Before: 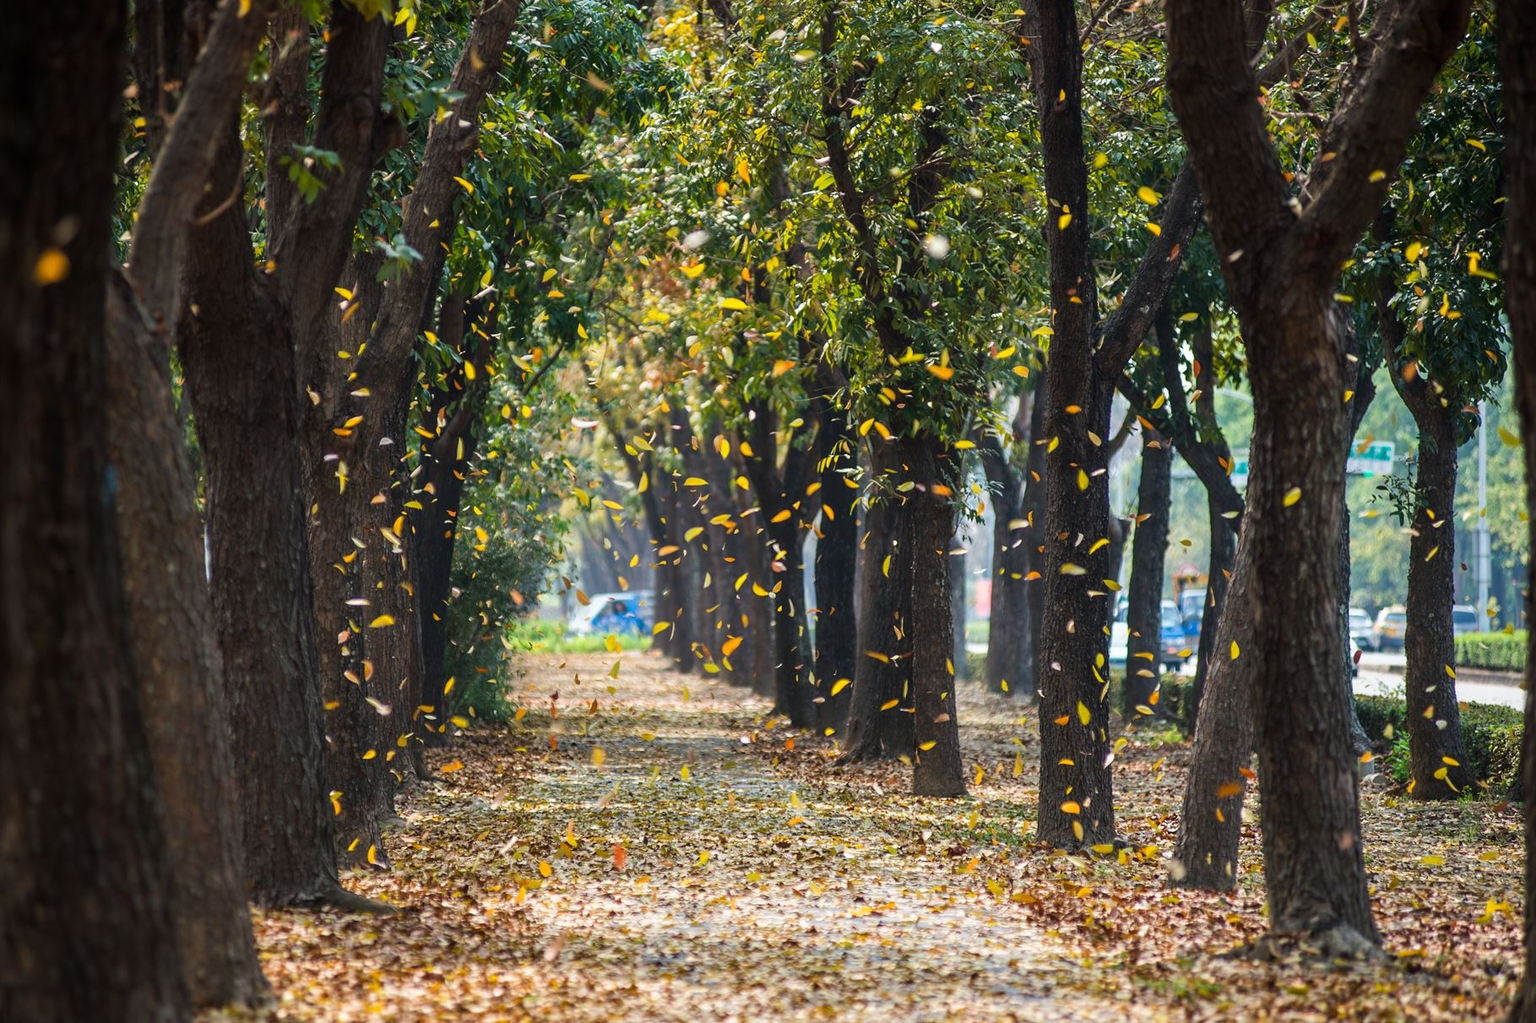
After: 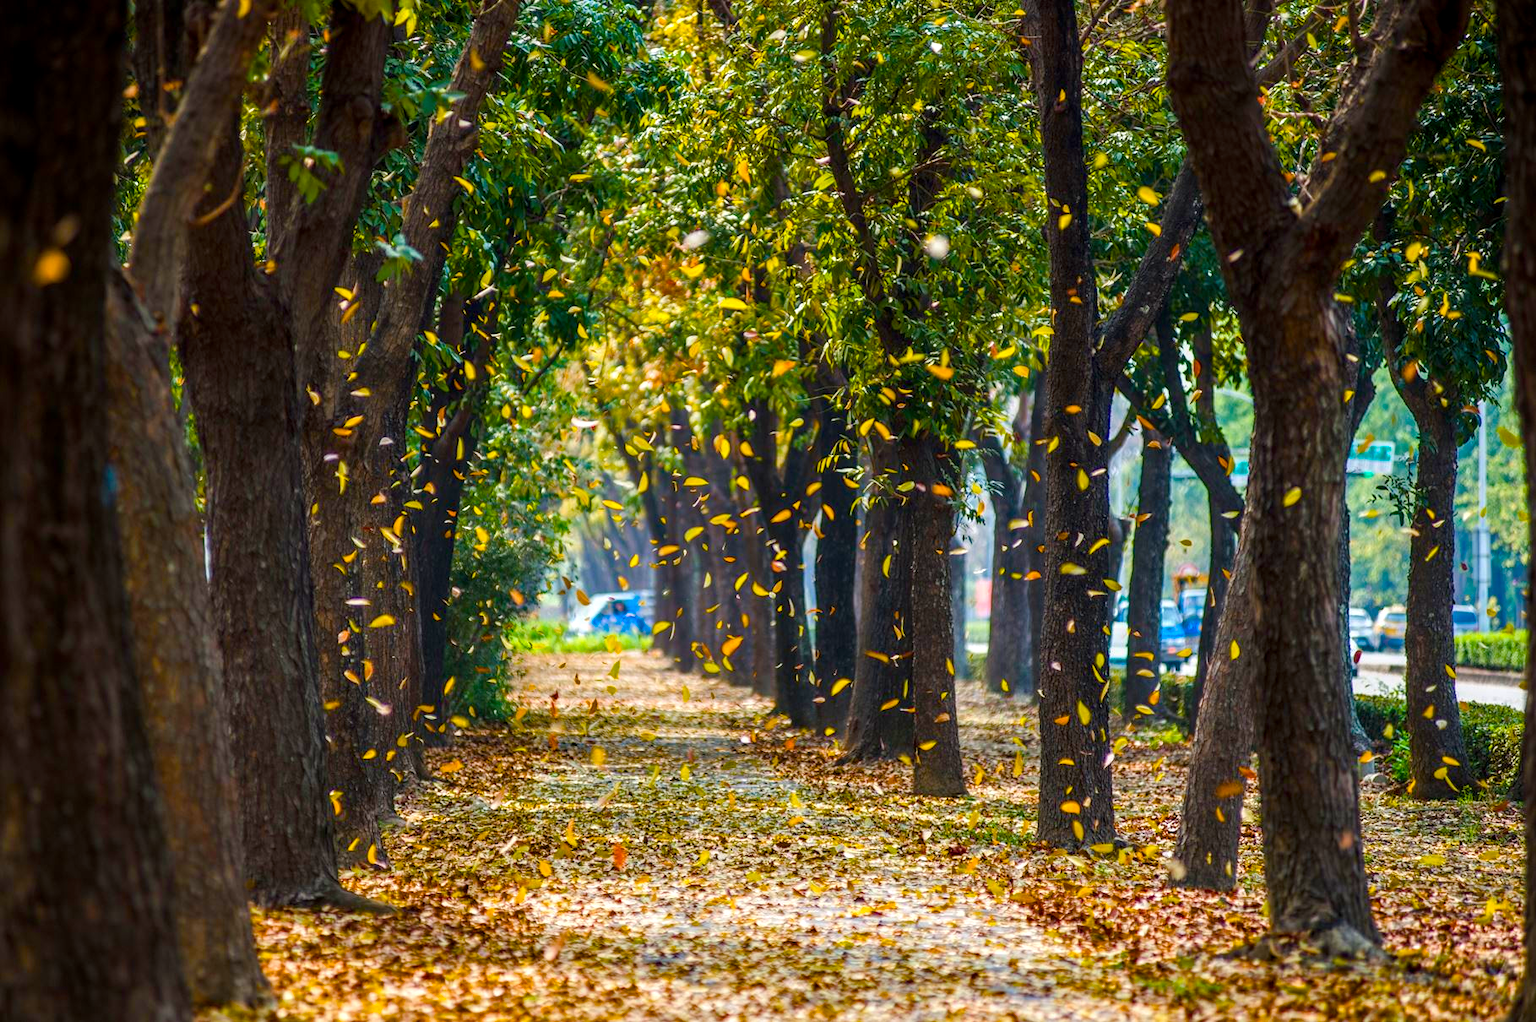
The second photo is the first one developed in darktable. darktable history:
tone equalizer: edges refinement/feathering 500, mask exposure compensation -1.57 EV, preserve details guided filter
color balance rgb: linear chroma grading › global chroma 14.536%, perceptual saturation grading › global saturation 38.954%, perceptual saturation grading › highlights -25.283%, perceptual saturation grading › mid-tones 34.513%, perceptual saturation grading › shadows 34.993%, global vibrance 20%
local contrast: detail 130%
